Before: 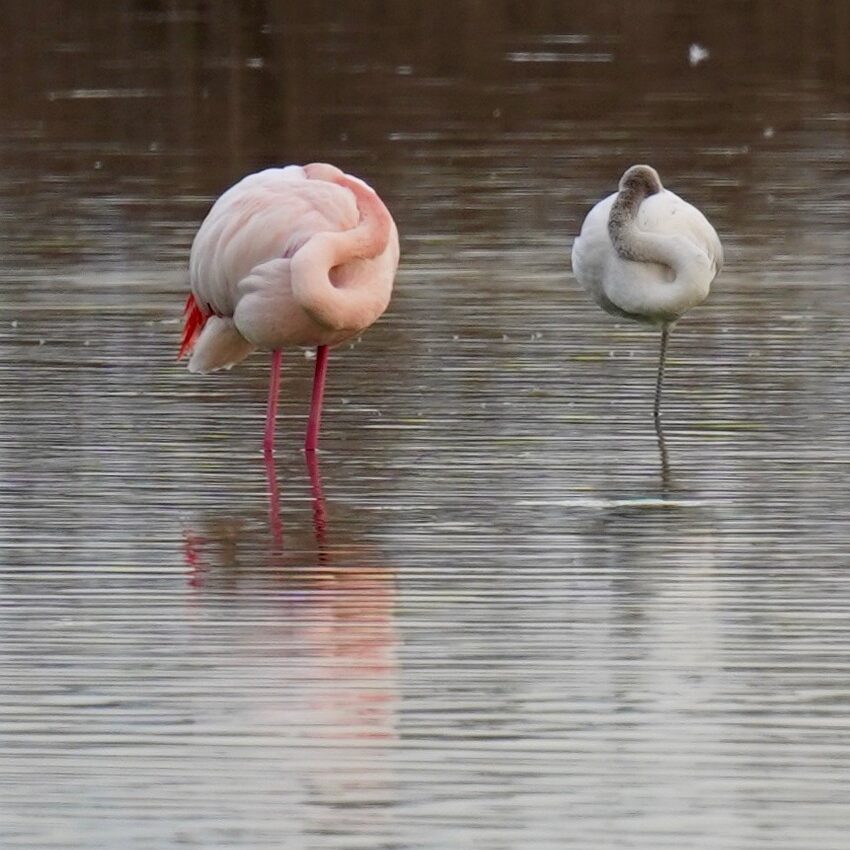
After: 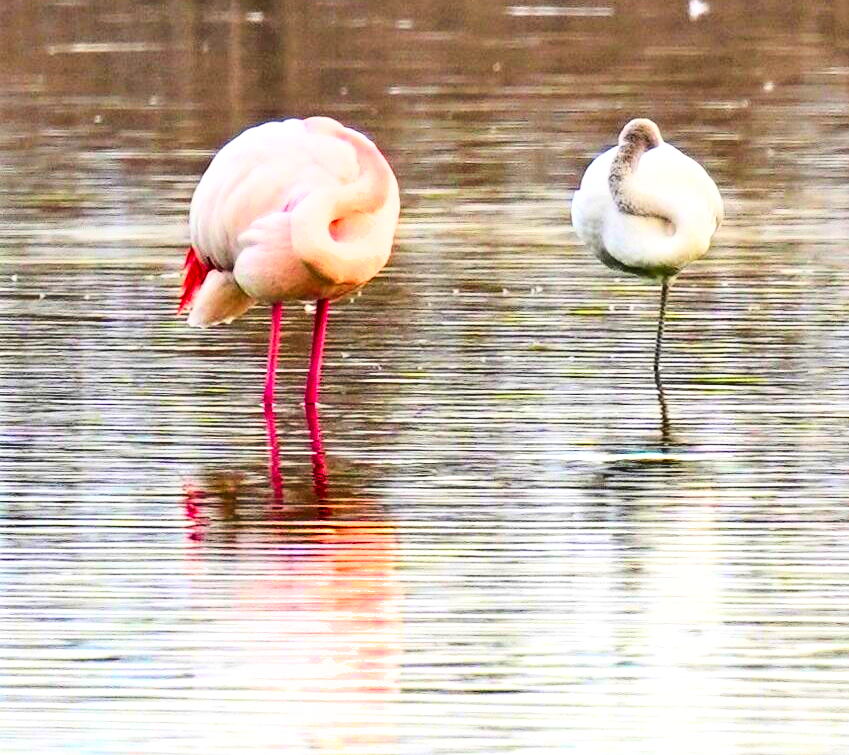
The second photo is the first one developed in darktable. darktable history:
exposure: exposure 1 EV, compensate highlight preservation false
crop and rotate: top 5.504%, bottom 5.629%
contrast brightness saturation: contrast 0.069, brightness 0.178, saturation 0.419
shadows and highlights: white point adjustment 0.096, highlights -69.82, soften with gaussian
tone equalizer: -8 EV -0.546 EV, edges refinement/feathering 500, mask exposure compensation -1.57 EV, preserve details no
base curve: curves: ch0 [(0, 0) (0.032, 0.037) (0.105, 0.228) (0.435, 0.76) (0.856, 0.983) (1, 1)]
